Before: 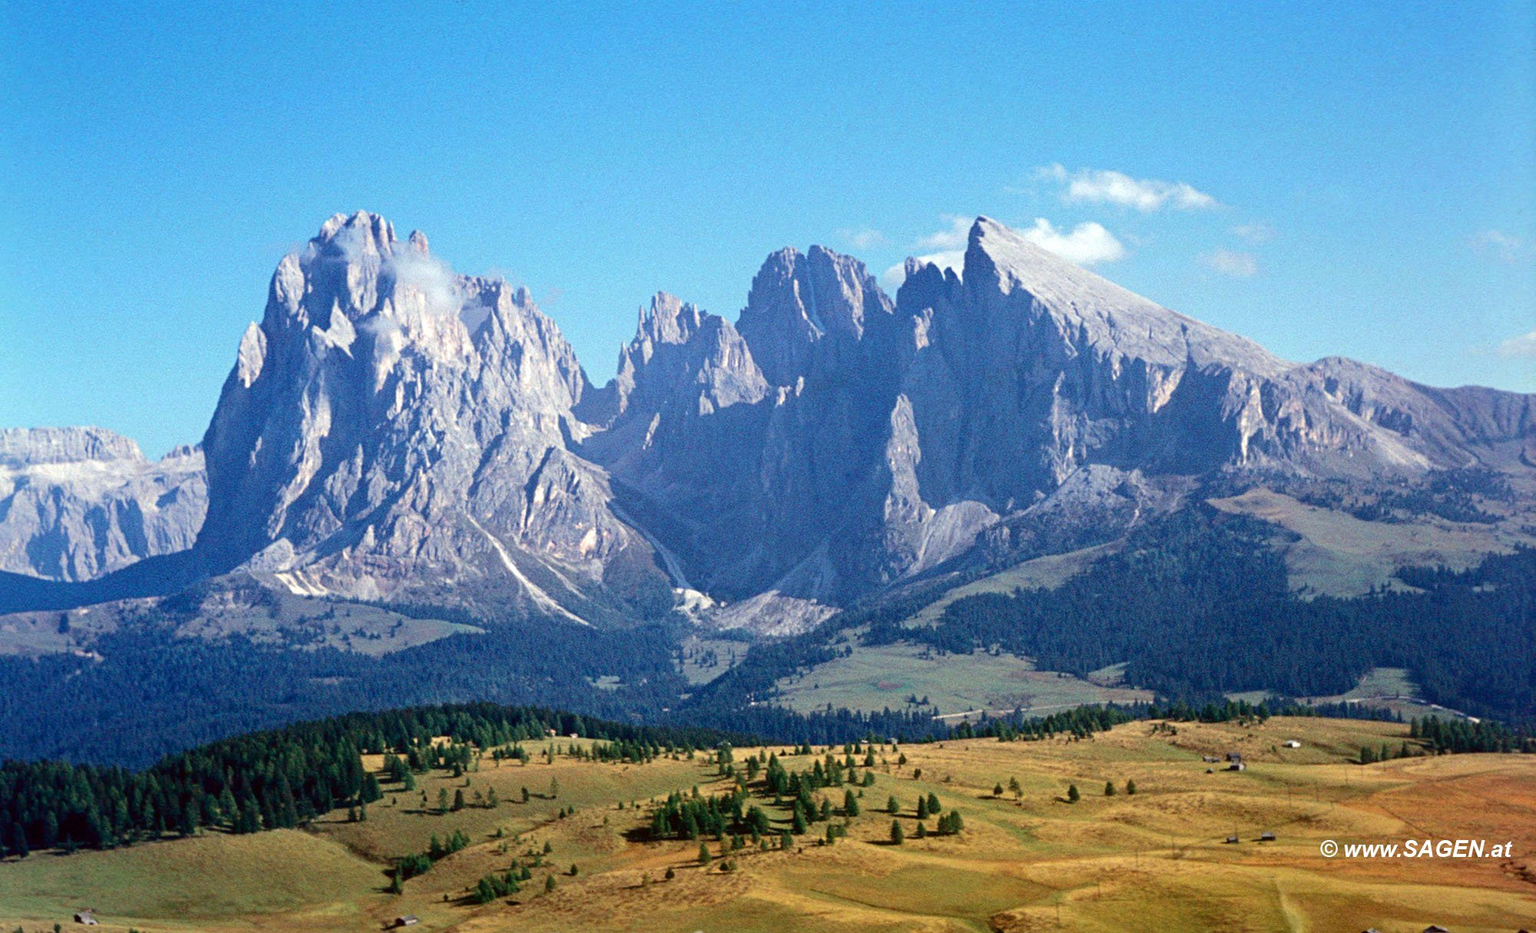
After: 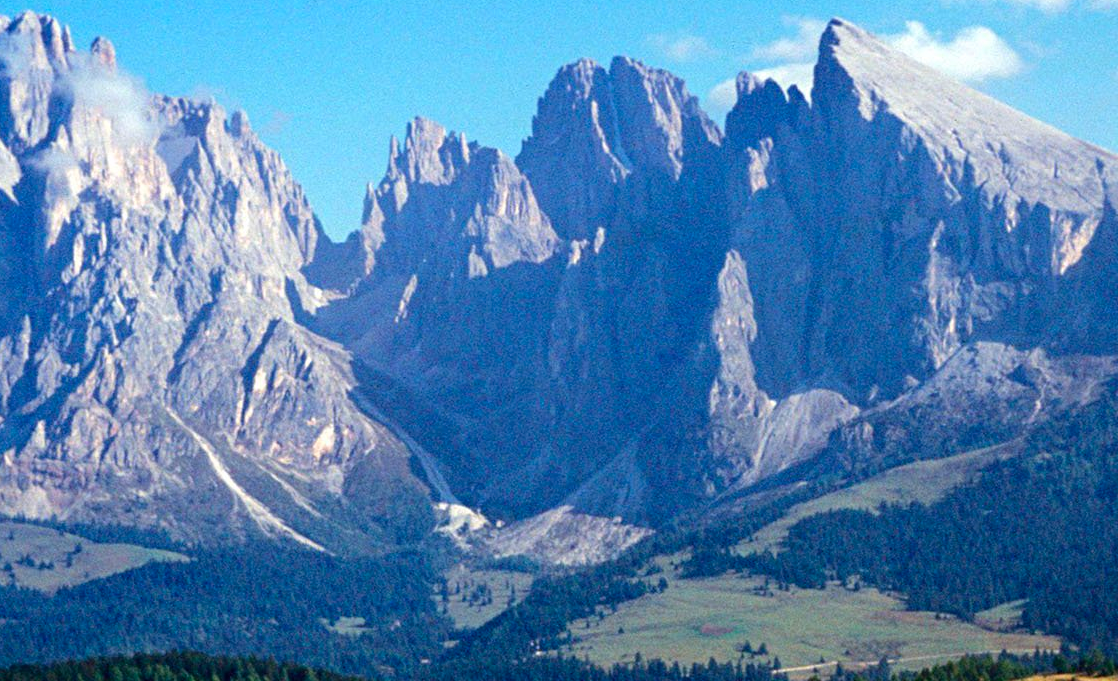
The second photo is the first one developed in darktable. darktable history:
color balance rgb: linear chroma grading › global chroma 0.541%, perceptual saturation grading › global saturation 29.856%
crop and rotate: left 22.122%, top 21.716%, right 21.959%, bottom 22.156%
